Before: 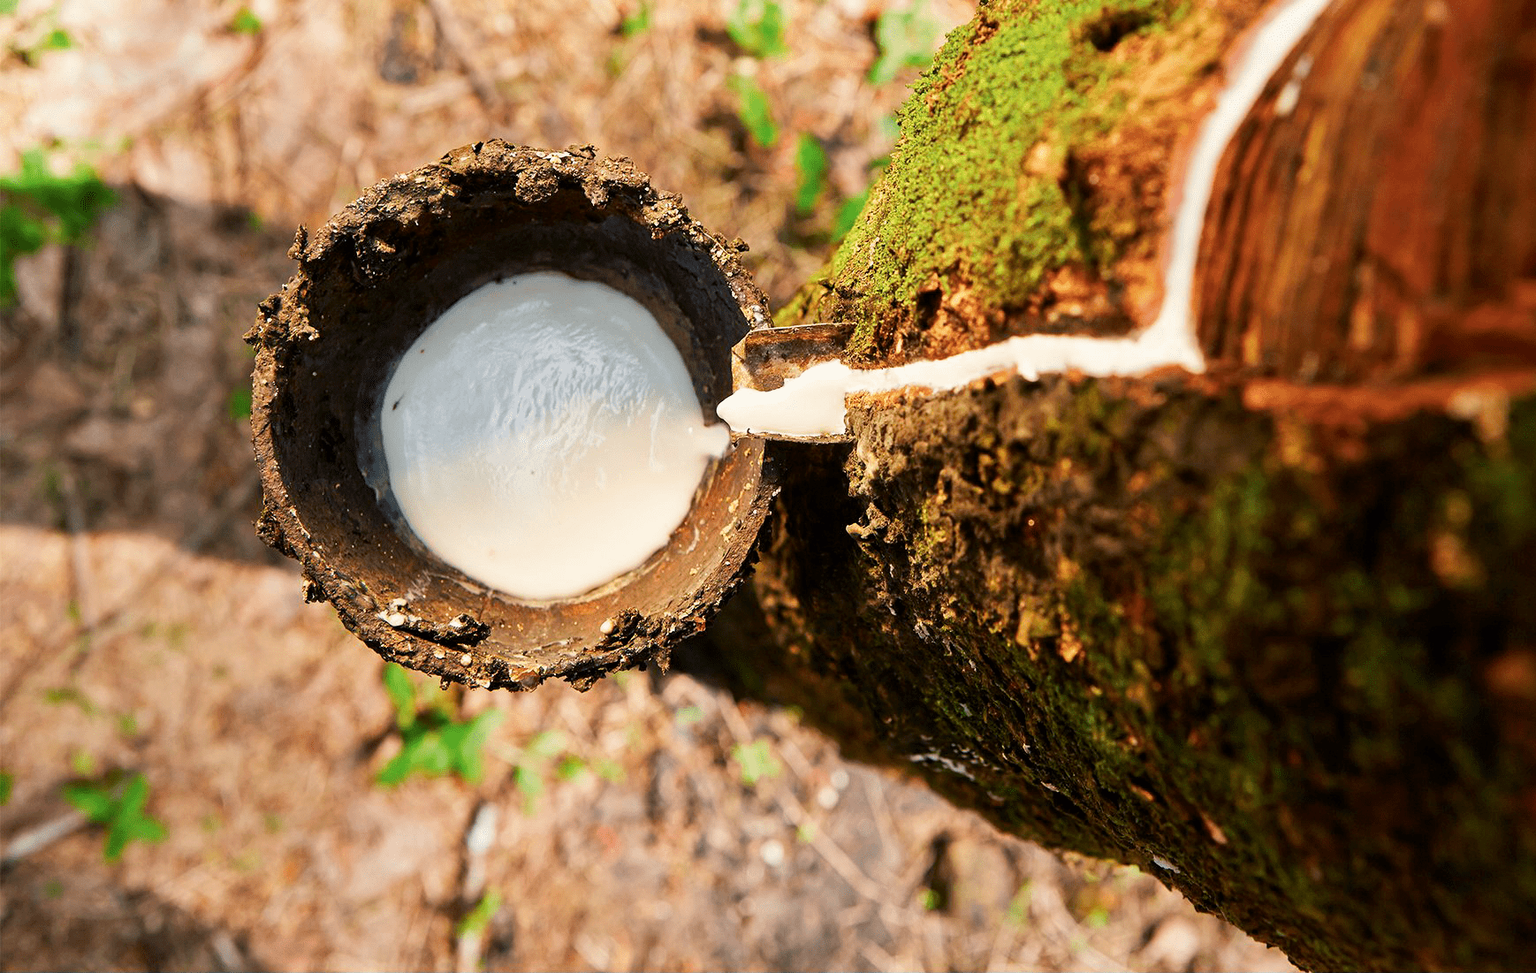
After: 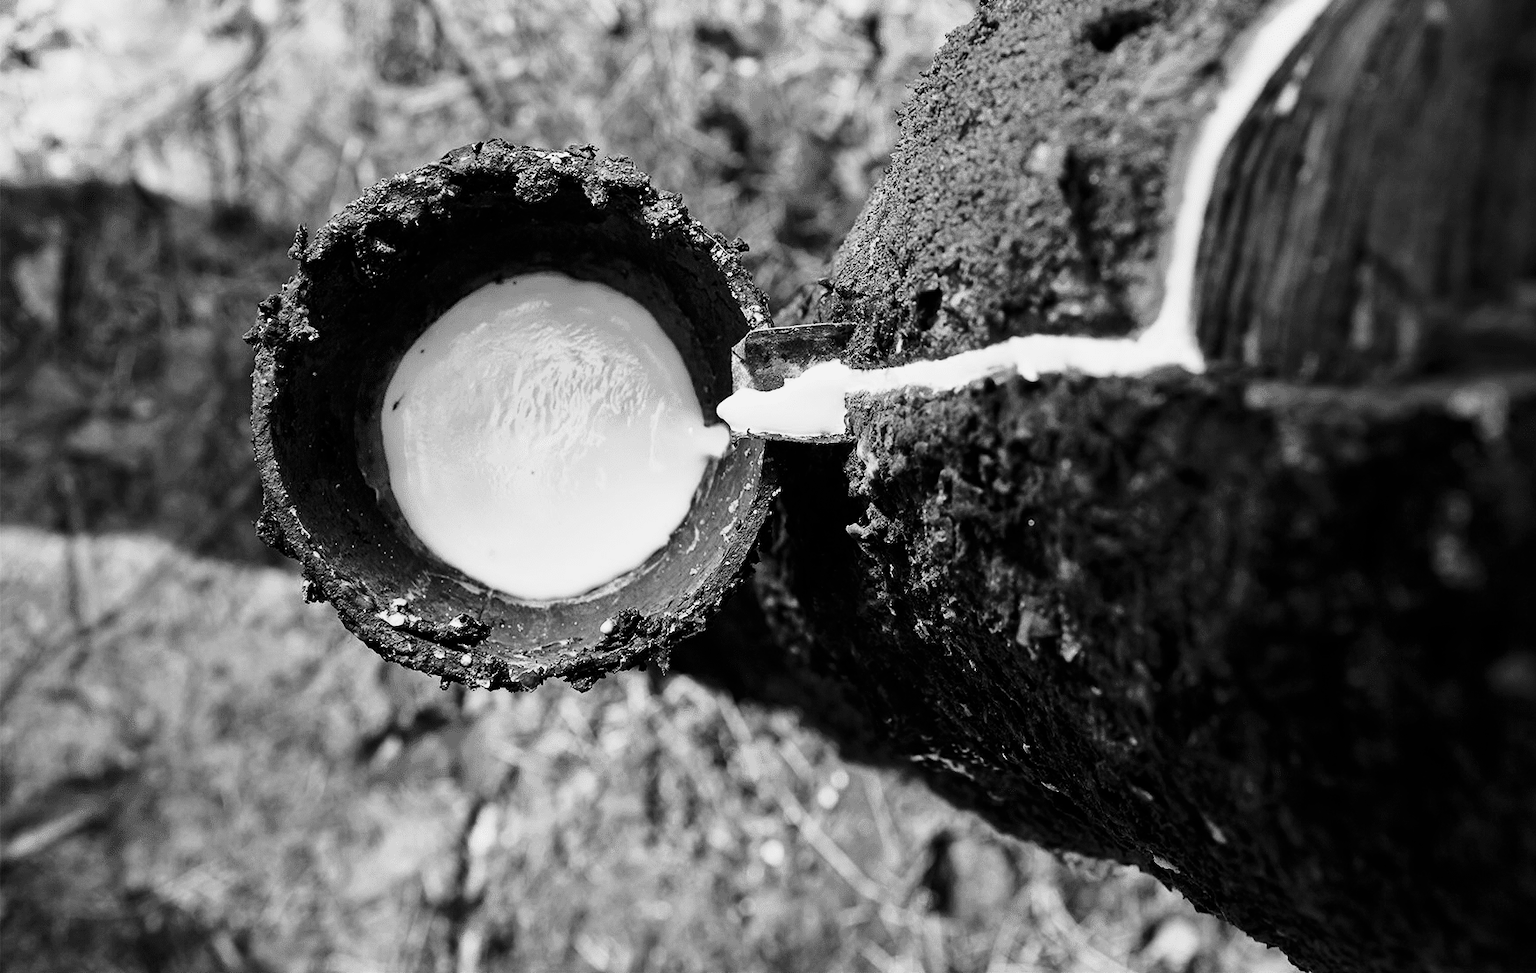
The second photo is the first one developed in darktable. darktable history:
tone curve: curves: ch0 [(0, 0) (0.042, 0.01) (0.223, 0.123) (0.59, 0.574) (0.802, 0.868) (1, 1)], color space Lab, linked channels, preserve colors none
color calibration "t3mujinpack channel mixer": output gray [0.23, 0.37, 0.4, 0], gray › normalize channels true, illuminant same as pipeline (D50), adaptation XYZ, x 0.346, y 0.359, gamut compression 0
